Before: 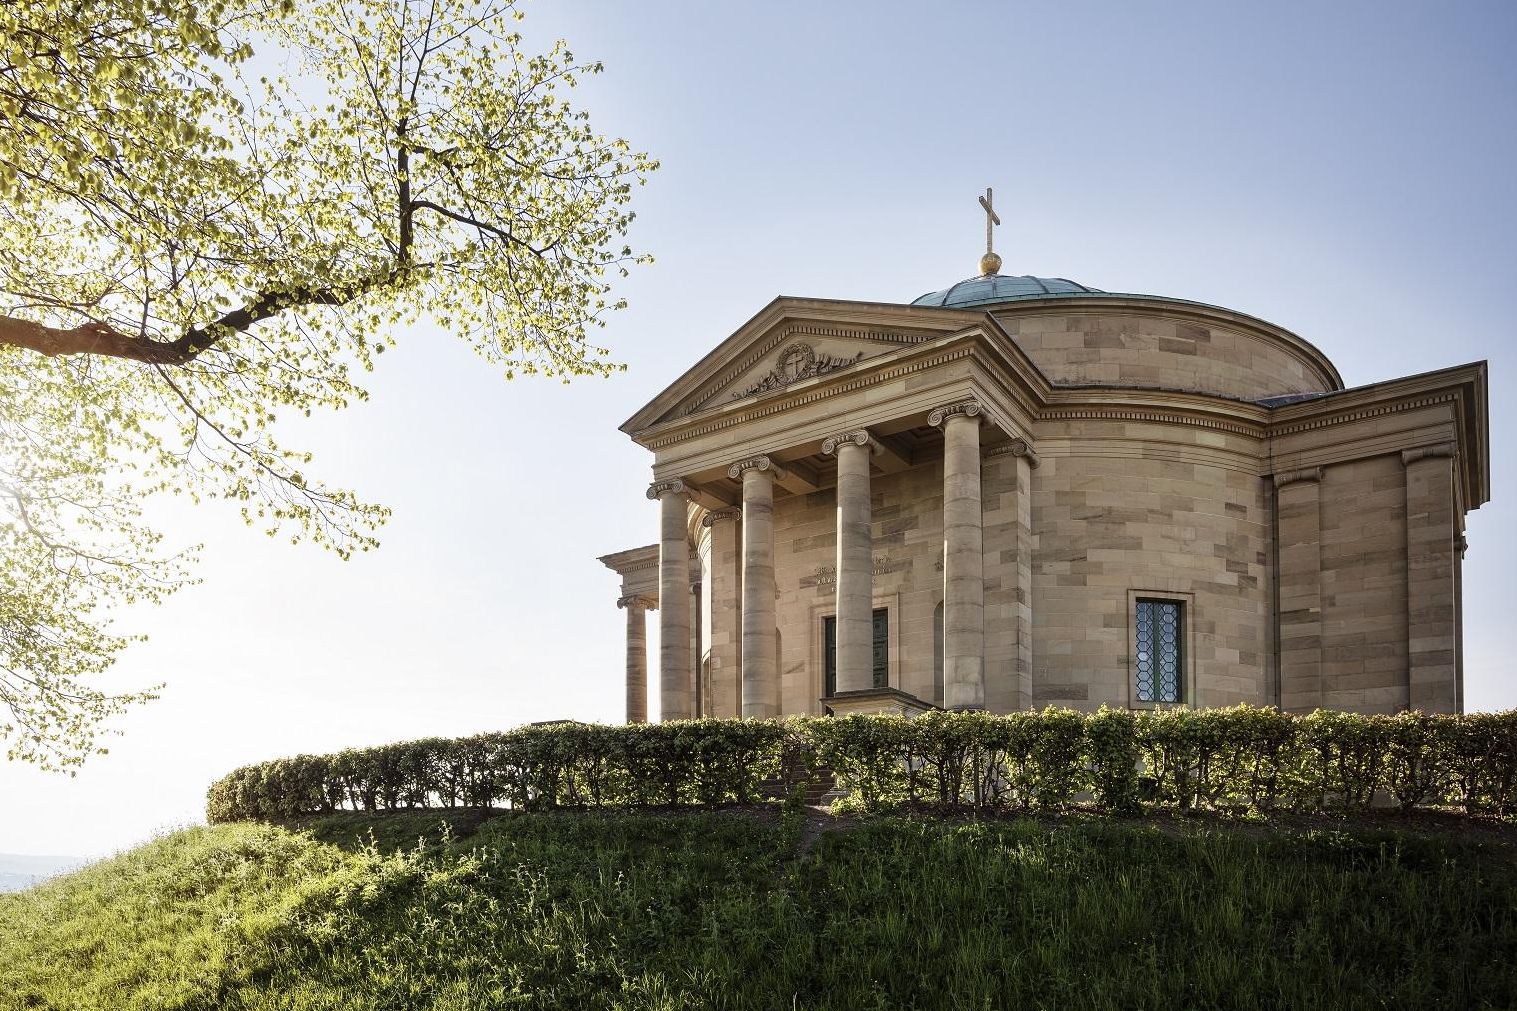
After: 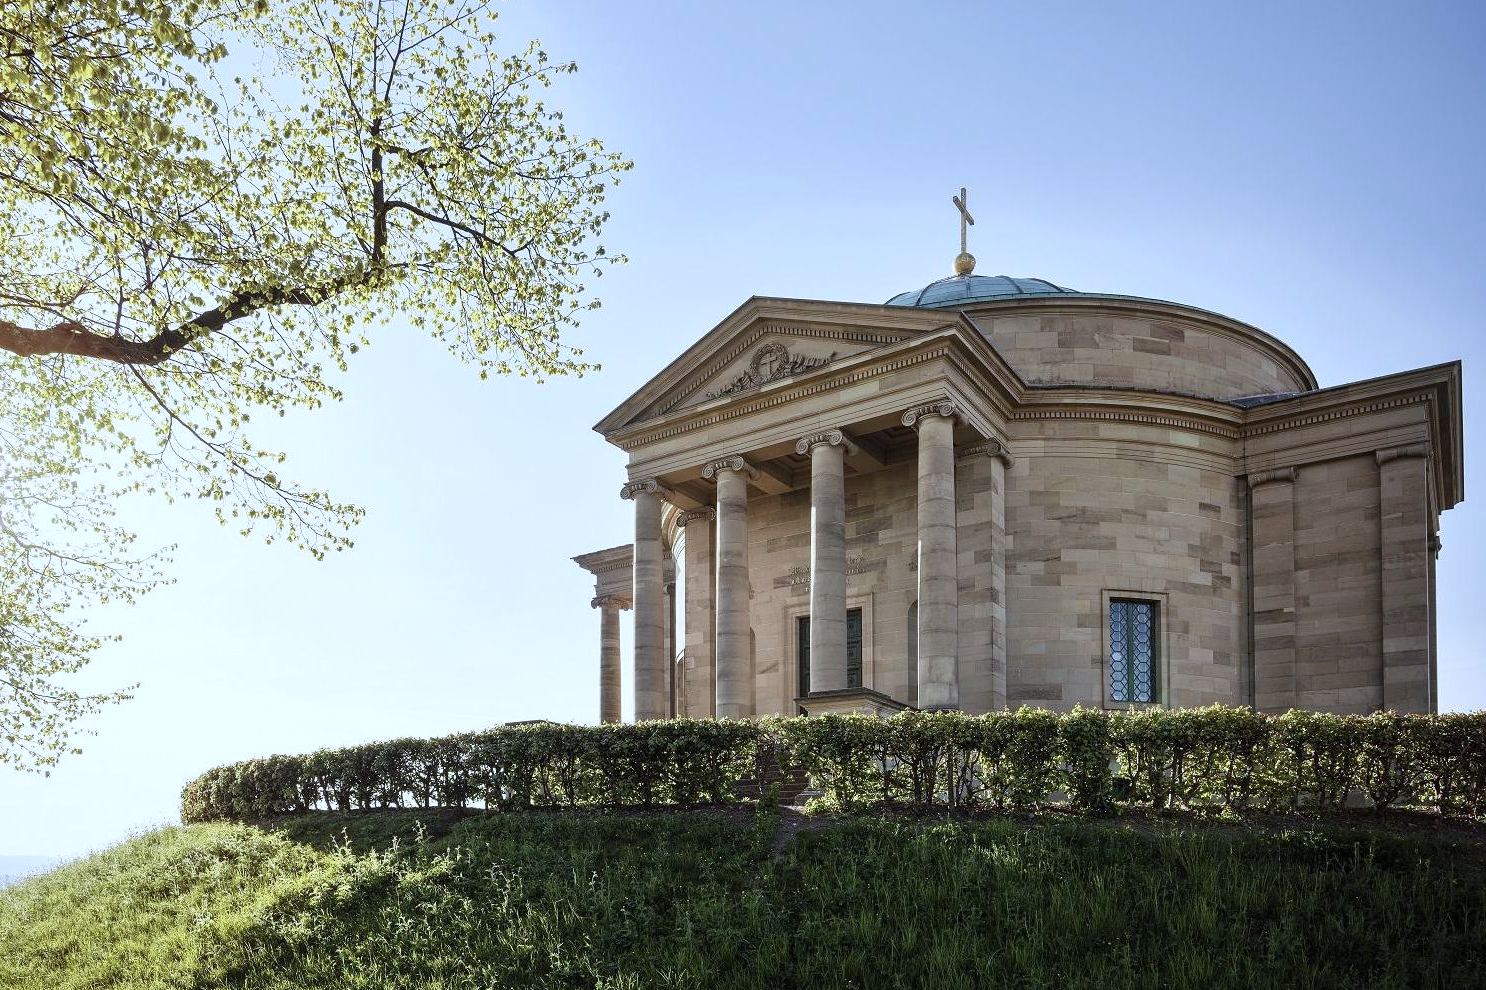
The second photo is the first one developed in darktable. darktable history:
crop: left 1.743%, right 0.268%, bottom 2.011%
color calibration: x 0.37, y 0.377, temperature 4289.93 K
